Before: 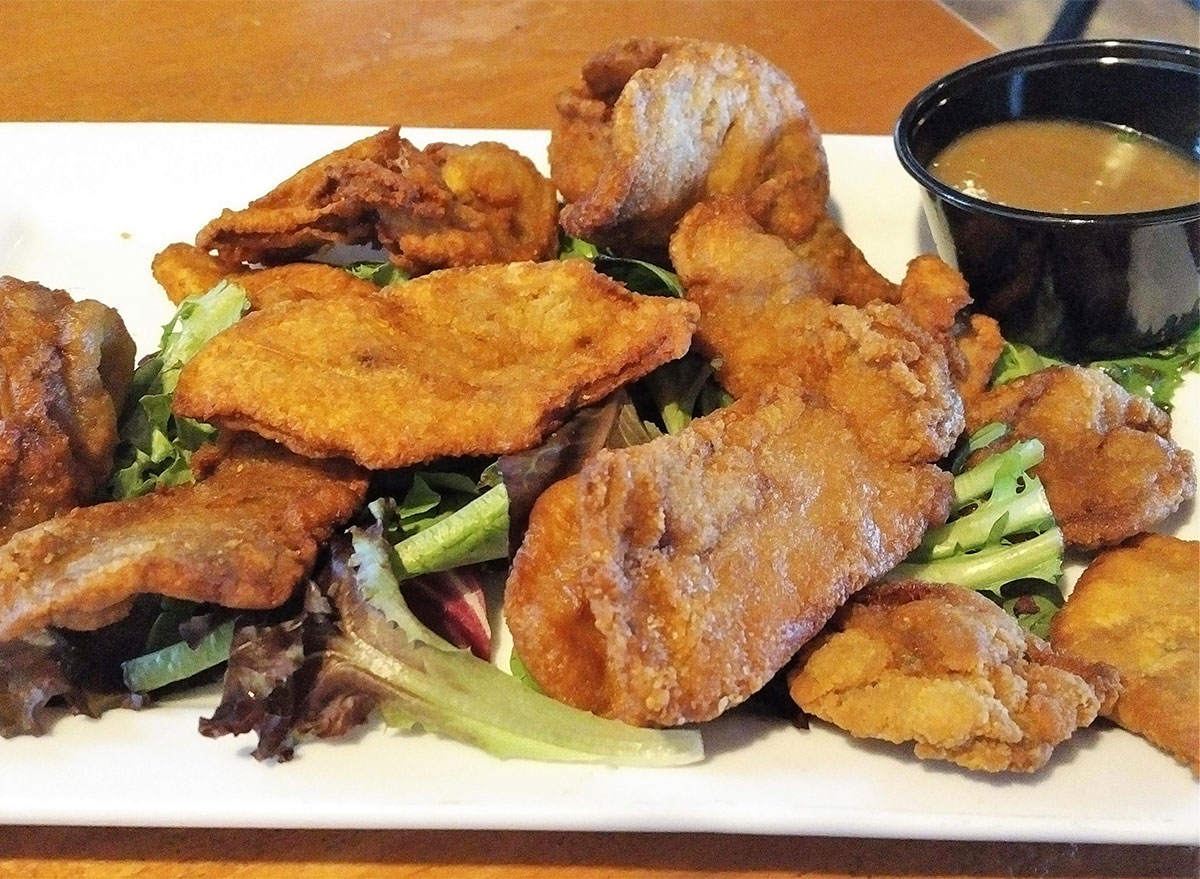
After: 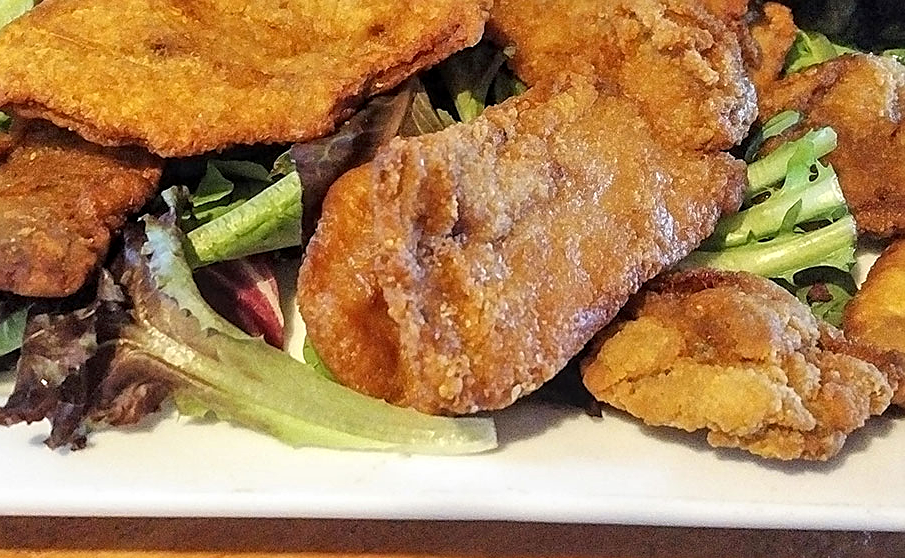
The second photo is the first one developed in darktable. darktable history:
sharpen: on, module defaults
local contrast: on, module defaults
crop and rotate: left 17.305%, top 35.524%, right 7.276%, bottom 0.966%
